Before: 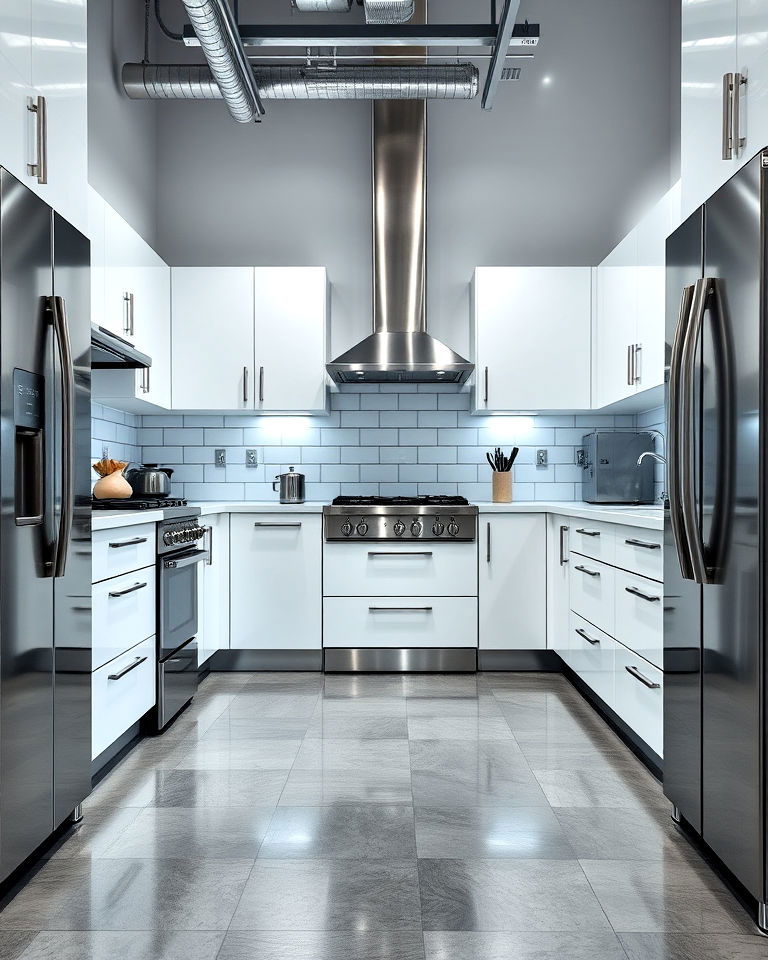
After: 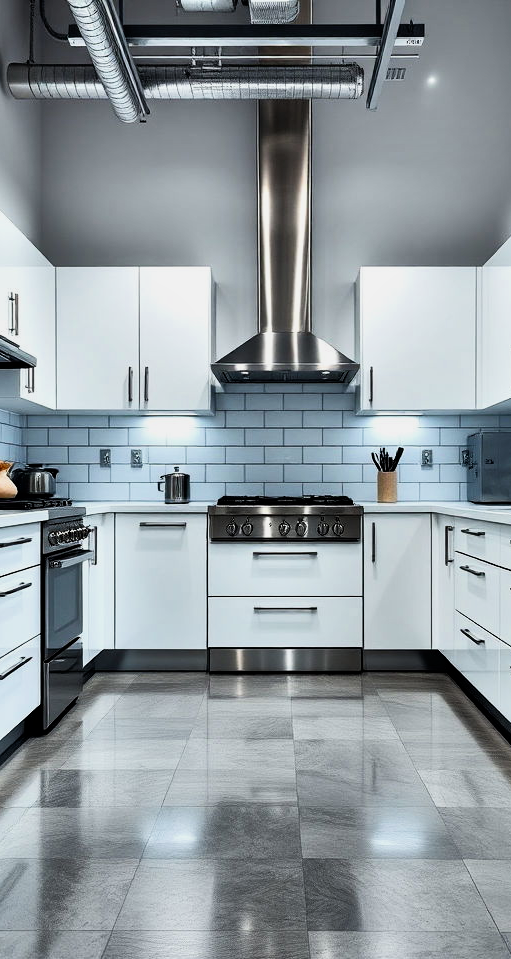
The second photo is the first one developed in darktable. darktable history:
crop and rotate: left 15.055%, right 18.278%
shadows and highlights: shadows 30.63, highlights -63.22, shadows color adjustment 98%, highlights color adjustment 58.61%, soften with gaussian
filmic rgb: black relative exposure -8.07 EV, white relative exposure 3 EV, hardness 5.35, contrast 1.25
